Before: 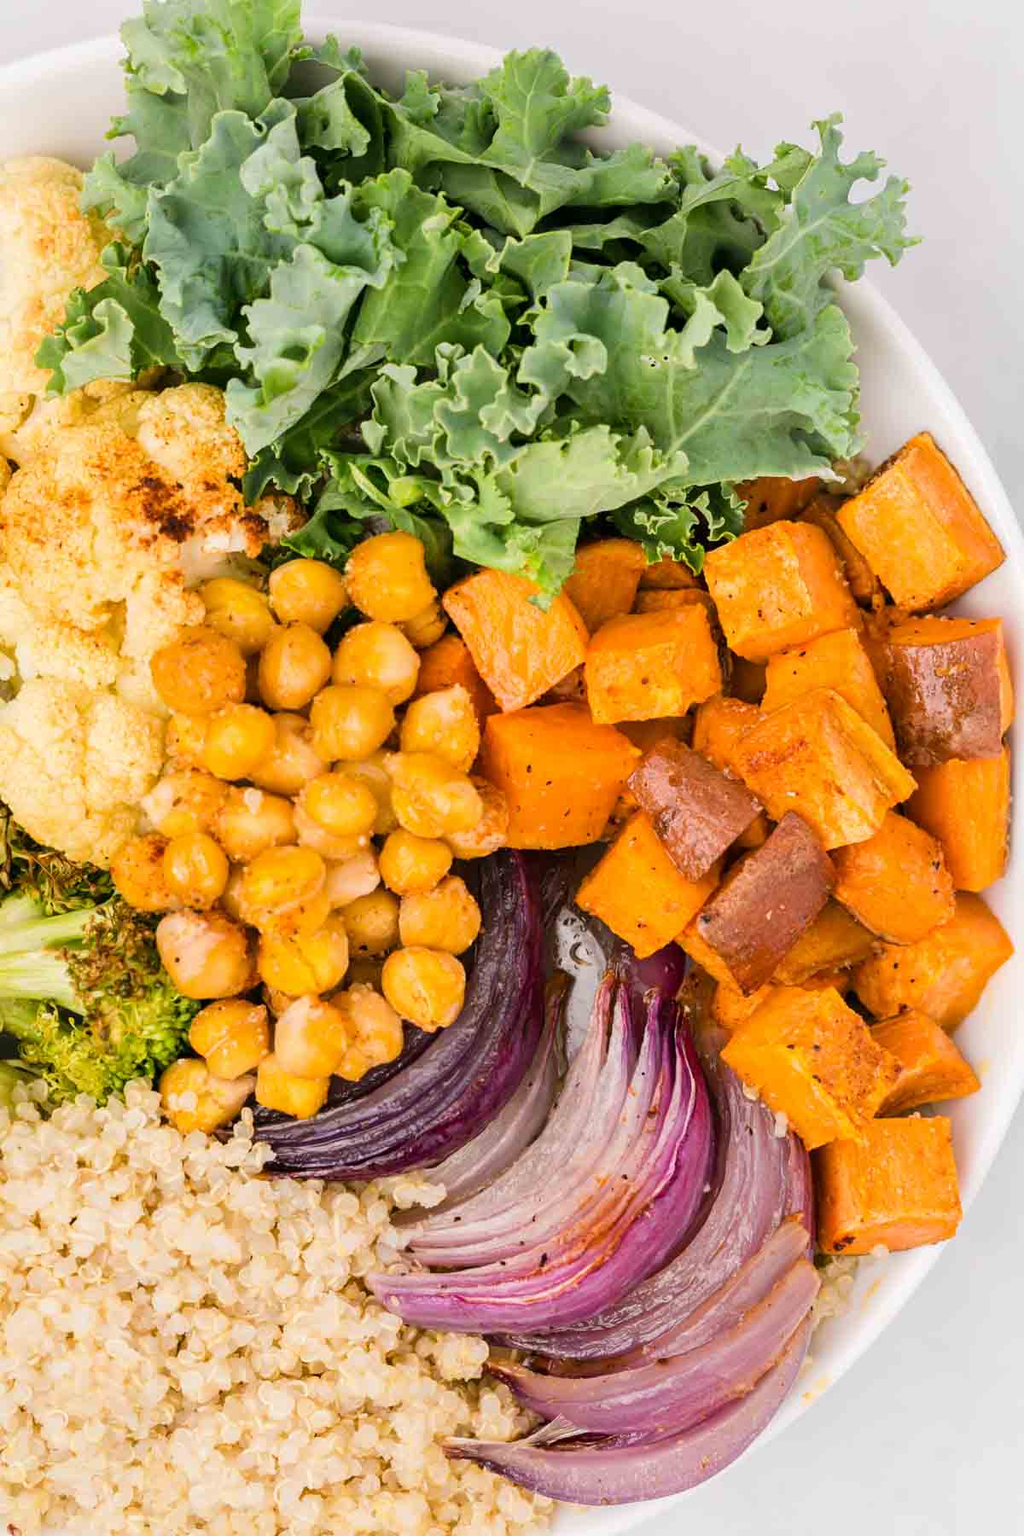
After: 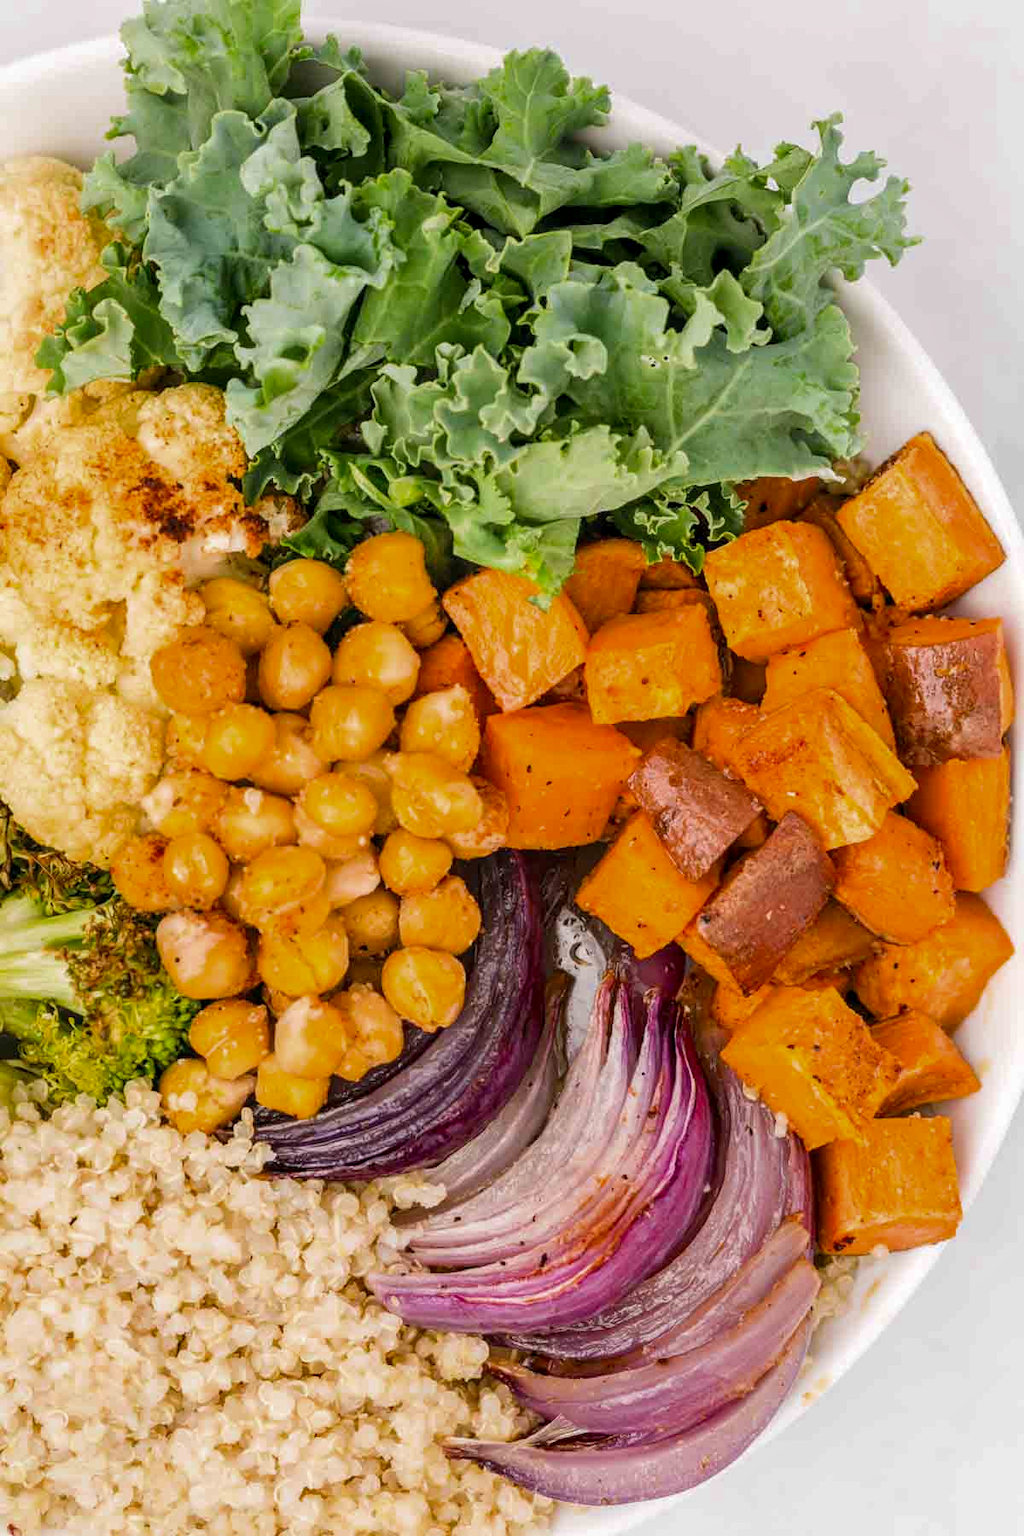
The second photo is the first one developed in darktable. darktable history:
local contrast: on, module defaults
color zones: curves: ch0 [(0, 0.444) (0.143, 0.442) (0.286, 0.441) (0.429, 0.441) (0.571, 0.441) (0.714, 0.441) (0.857, 0.442) (1, 0.444)]
